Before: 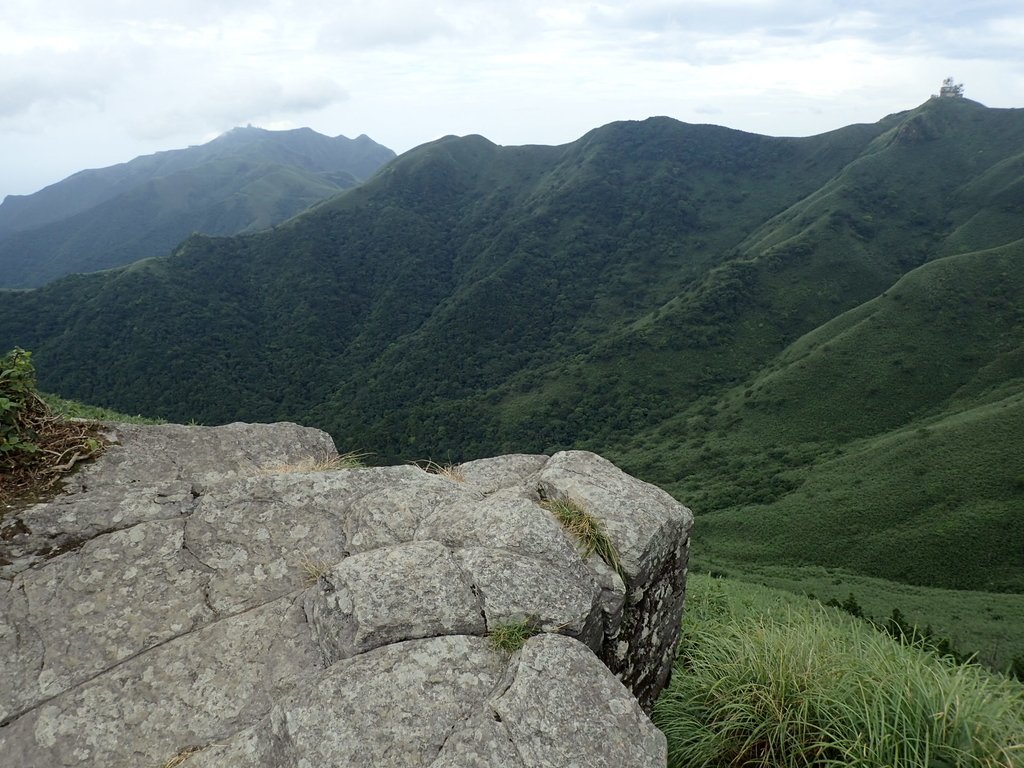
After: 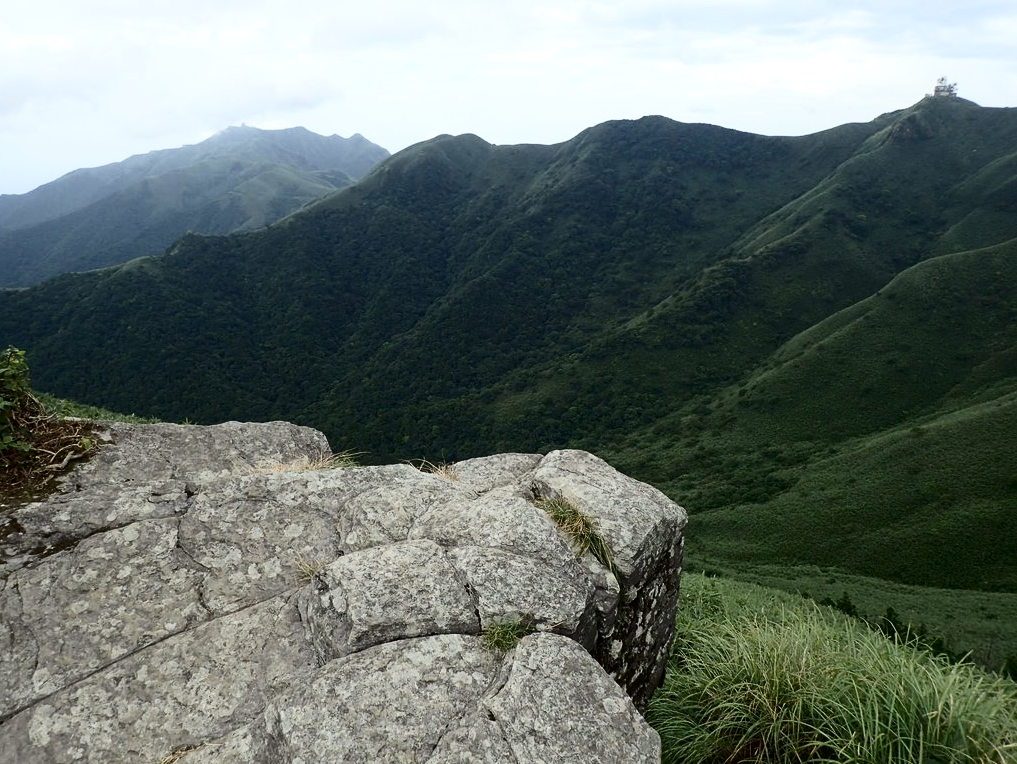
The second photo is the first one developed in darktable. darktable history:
crop and rotate: left 0.655%, top 0.17%, bottom 0.289%
contrast brightness saturation: contrast 0.276
